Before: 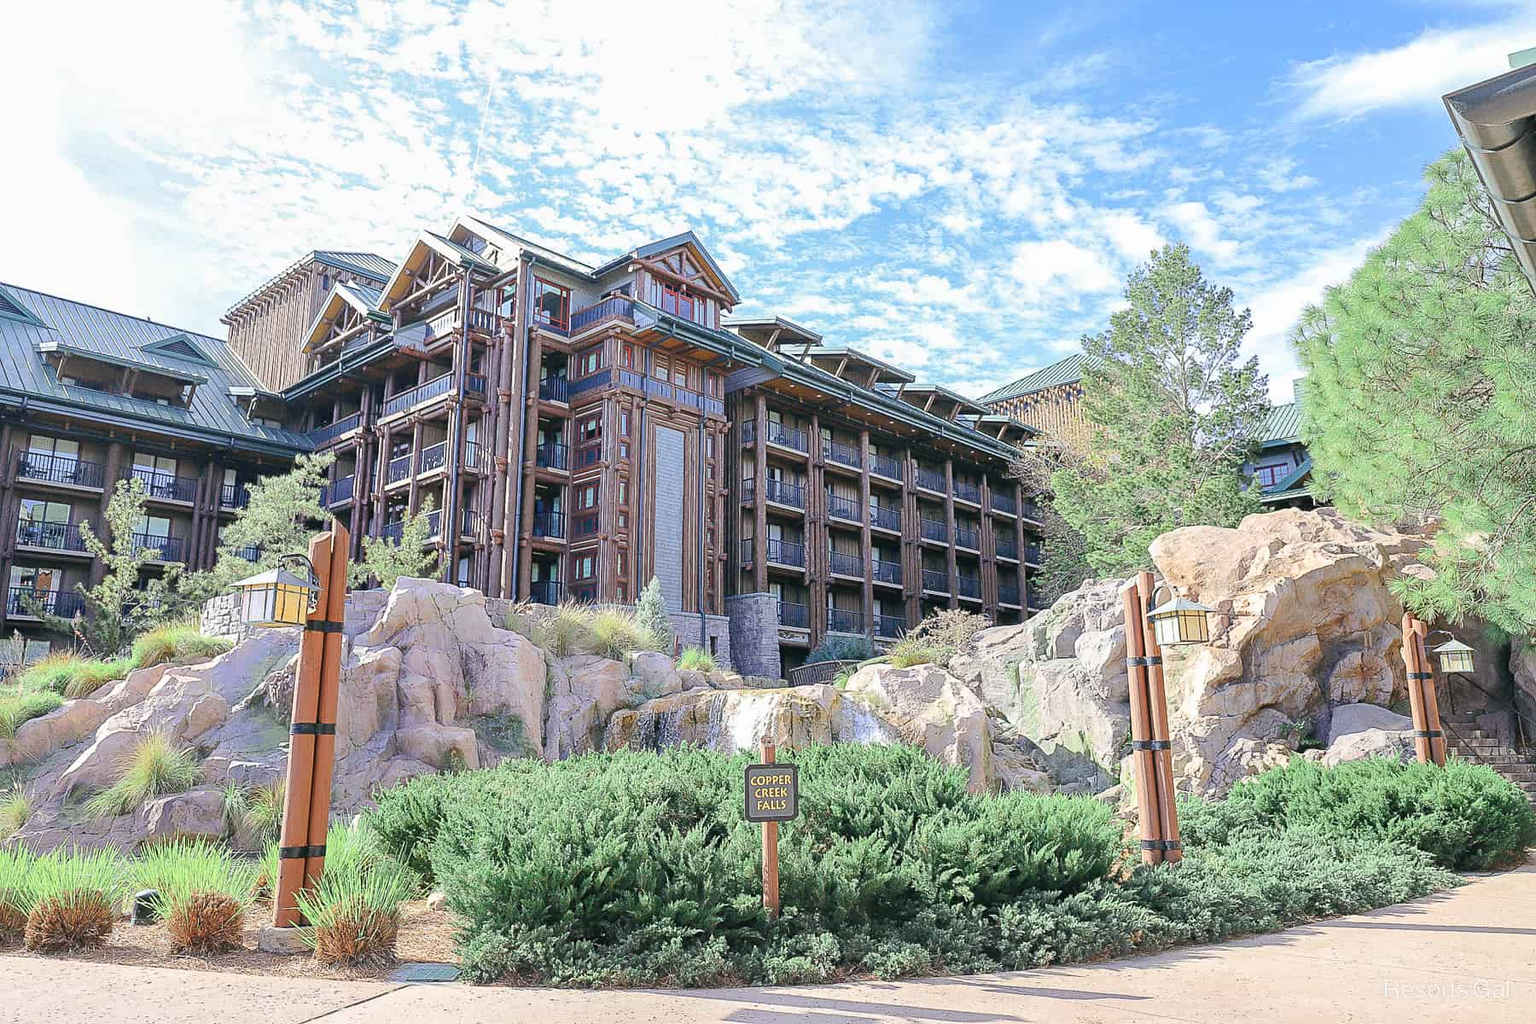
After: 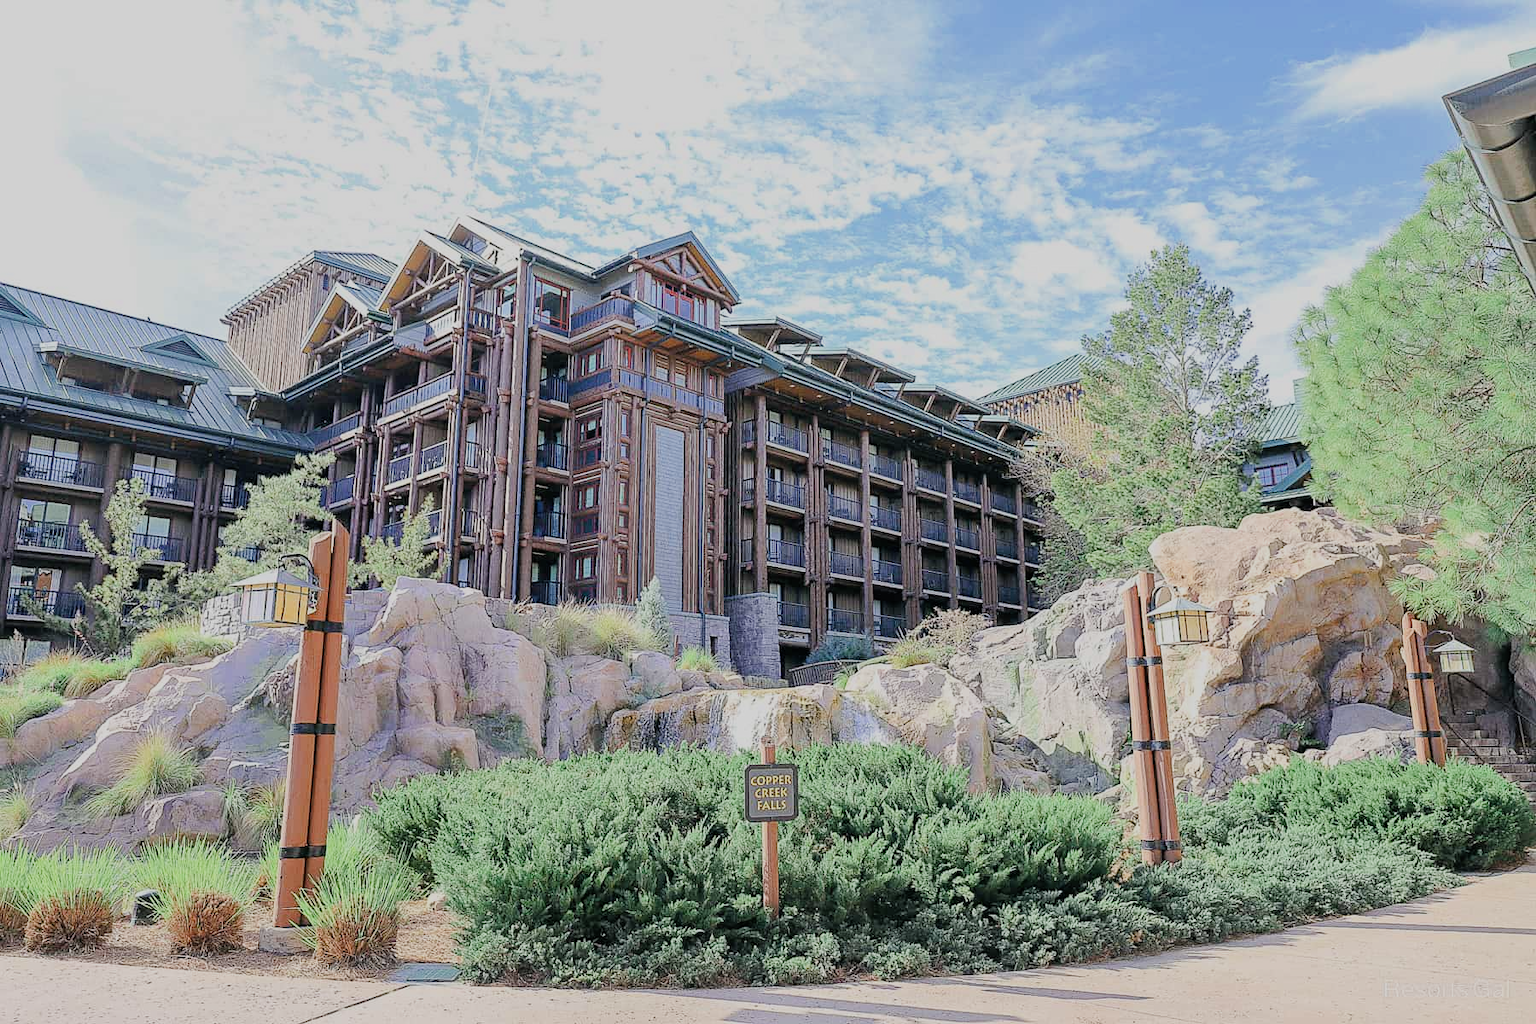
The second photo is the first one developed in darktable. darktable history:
filmic rgb: black relative exposure -7.65 EV, white relative exposure 4.56 EV, hardness 3.61
exposure: exposure -0.057 EV, compensate exposure bias true, compensate highlight preservation false
